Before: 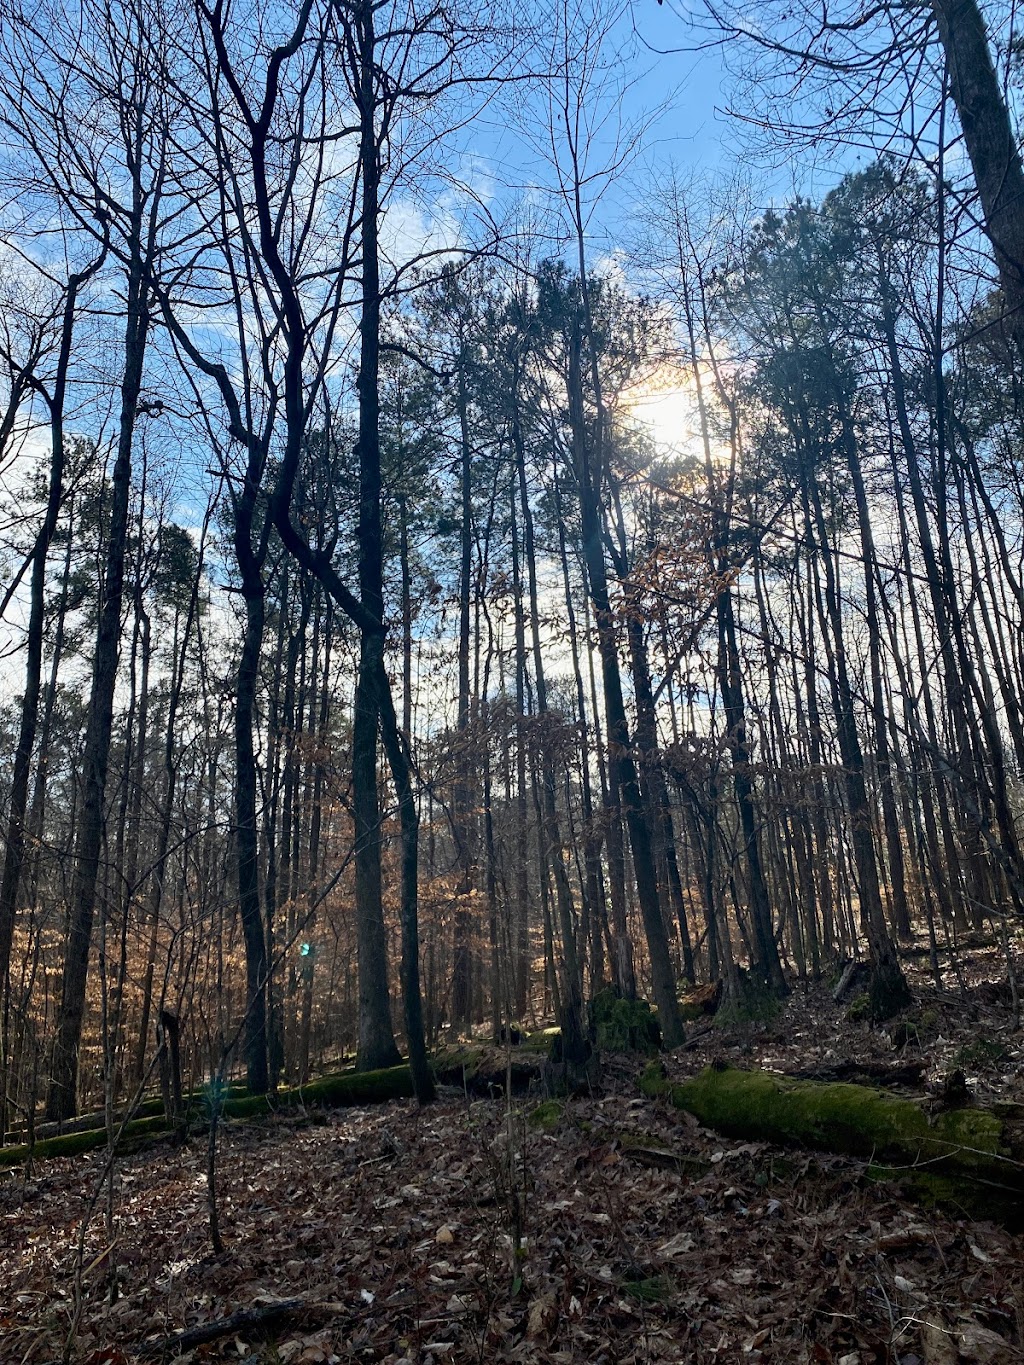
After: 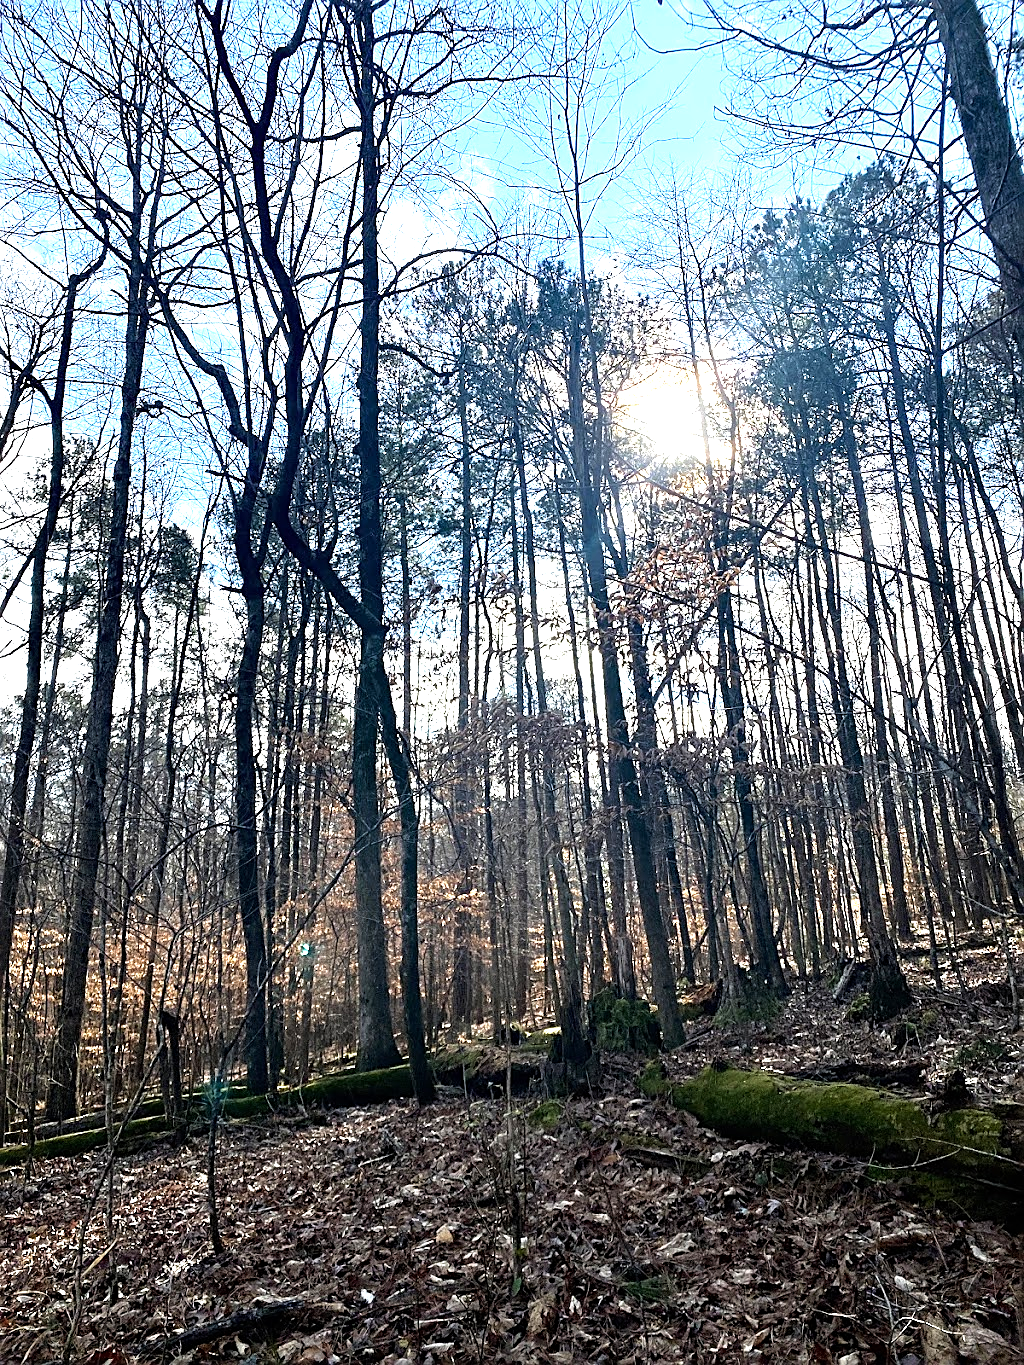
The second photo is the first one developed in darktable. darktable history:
exposure: exposure 0.756 EV, compensate exposure bias true, compensate highlight preservation false
sharpen: on, module defaults
tone equalizer: -8 EV -0.731 EV, -7 EV -0.699 EV, -6 EV -0.599 EV, -5 EV -0.416 EV, -3 EV 0.399 EV, -2 EV 0.6 EV, -1 EV 0.689 EV, +0 EV 0.763 EV
